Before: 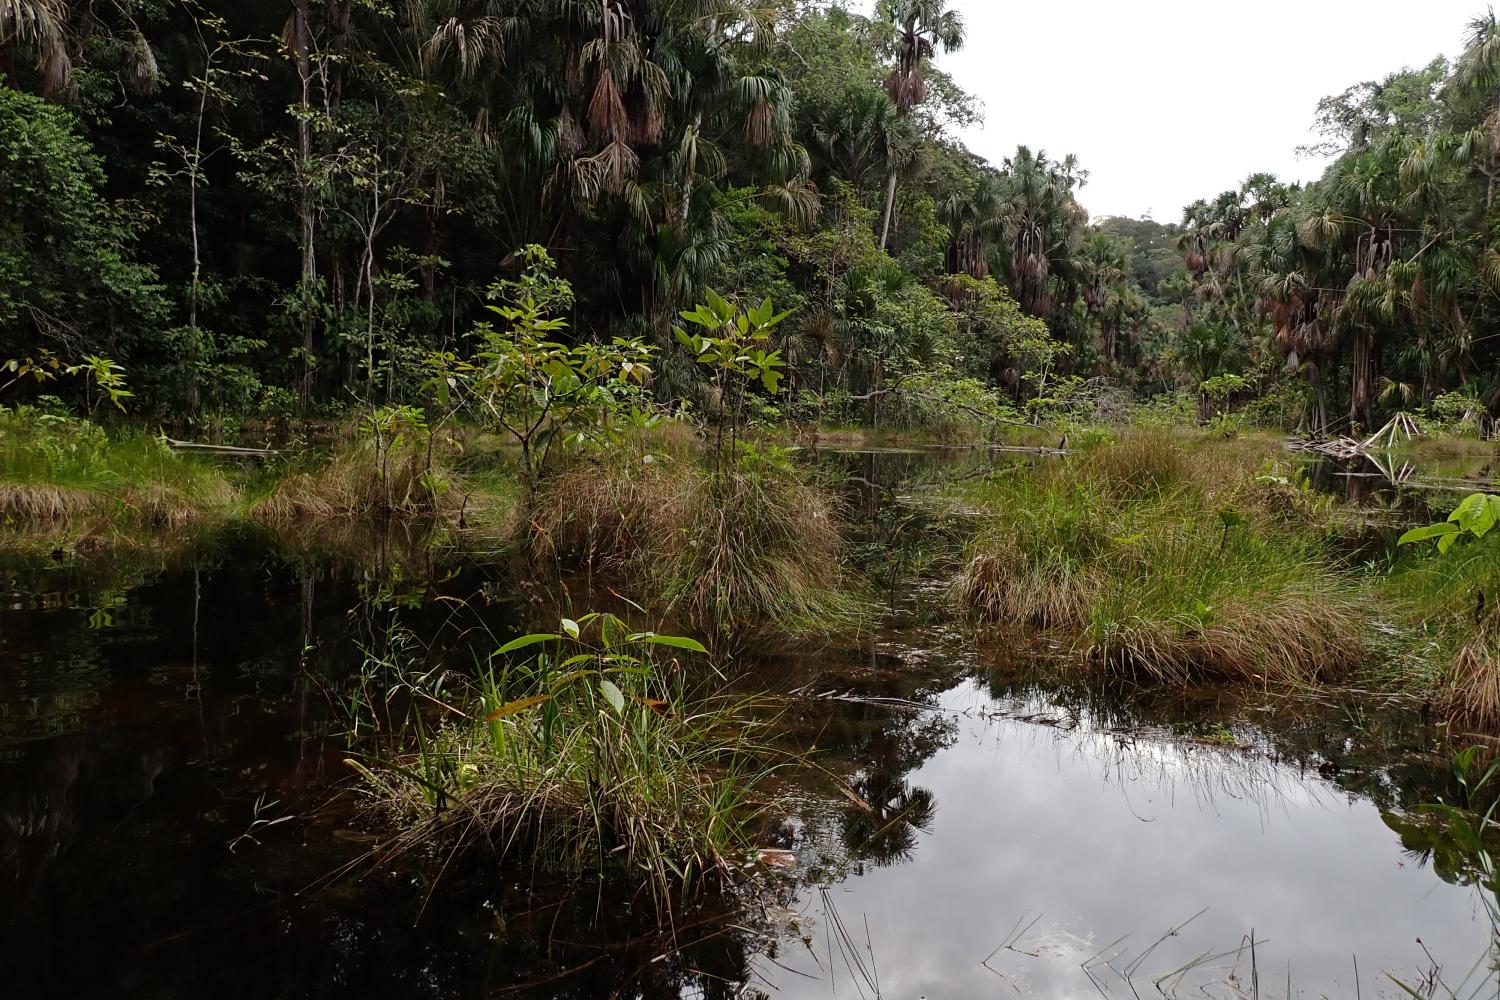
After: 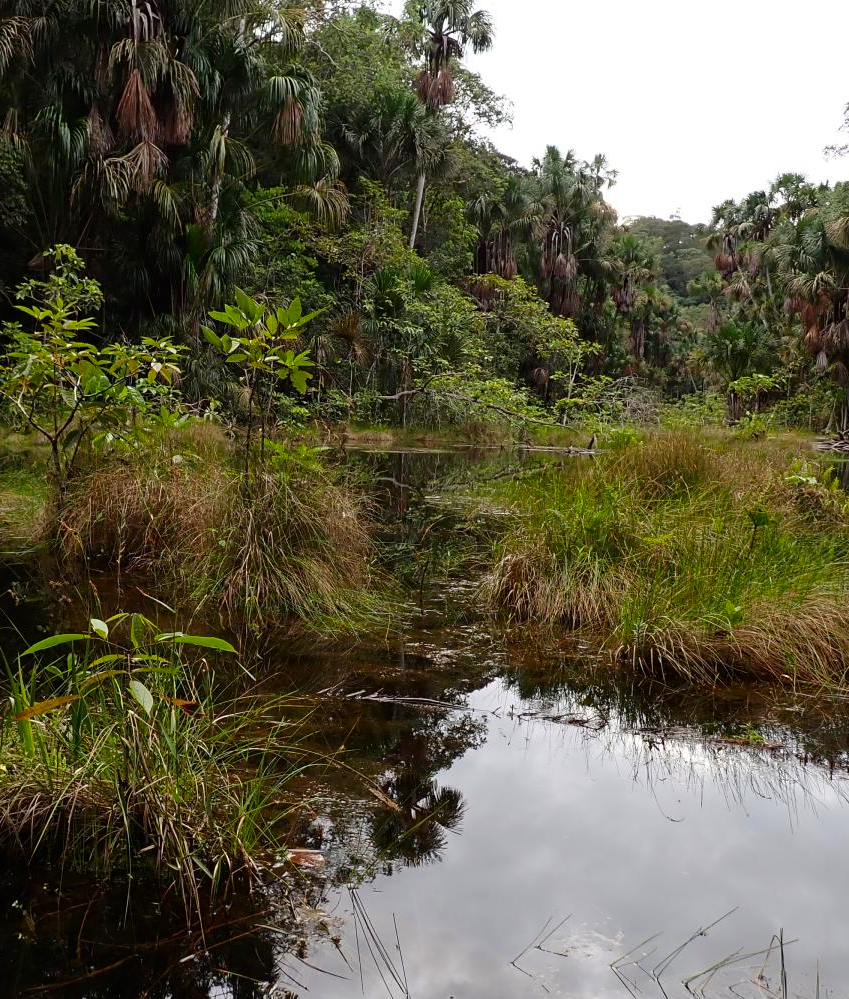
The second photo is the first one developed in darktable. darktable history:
contrast brightness saturation: contrast 0.08, saturation 0.2
crop: left 31.458%, top 0%, right 11.876%
